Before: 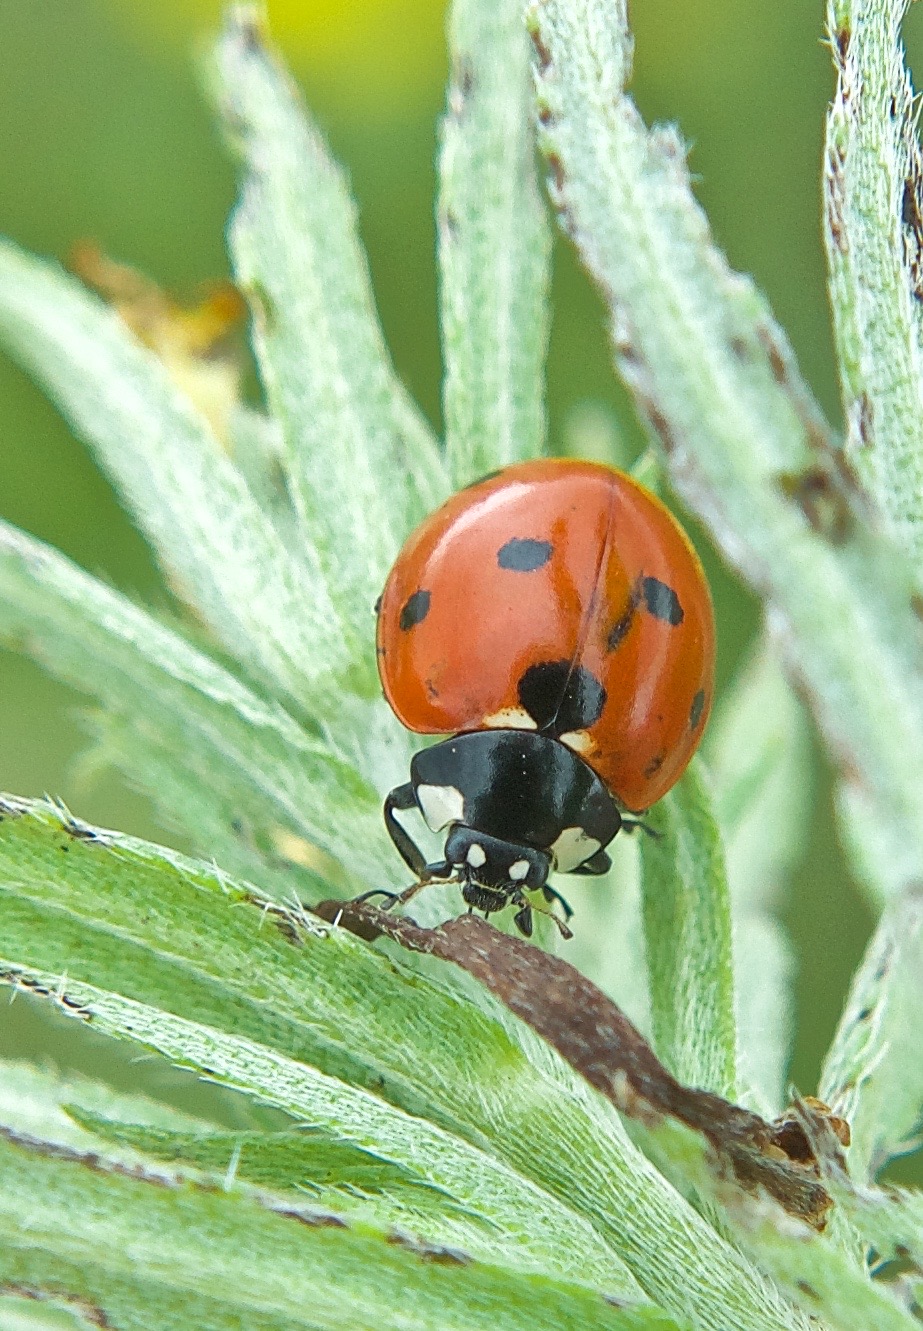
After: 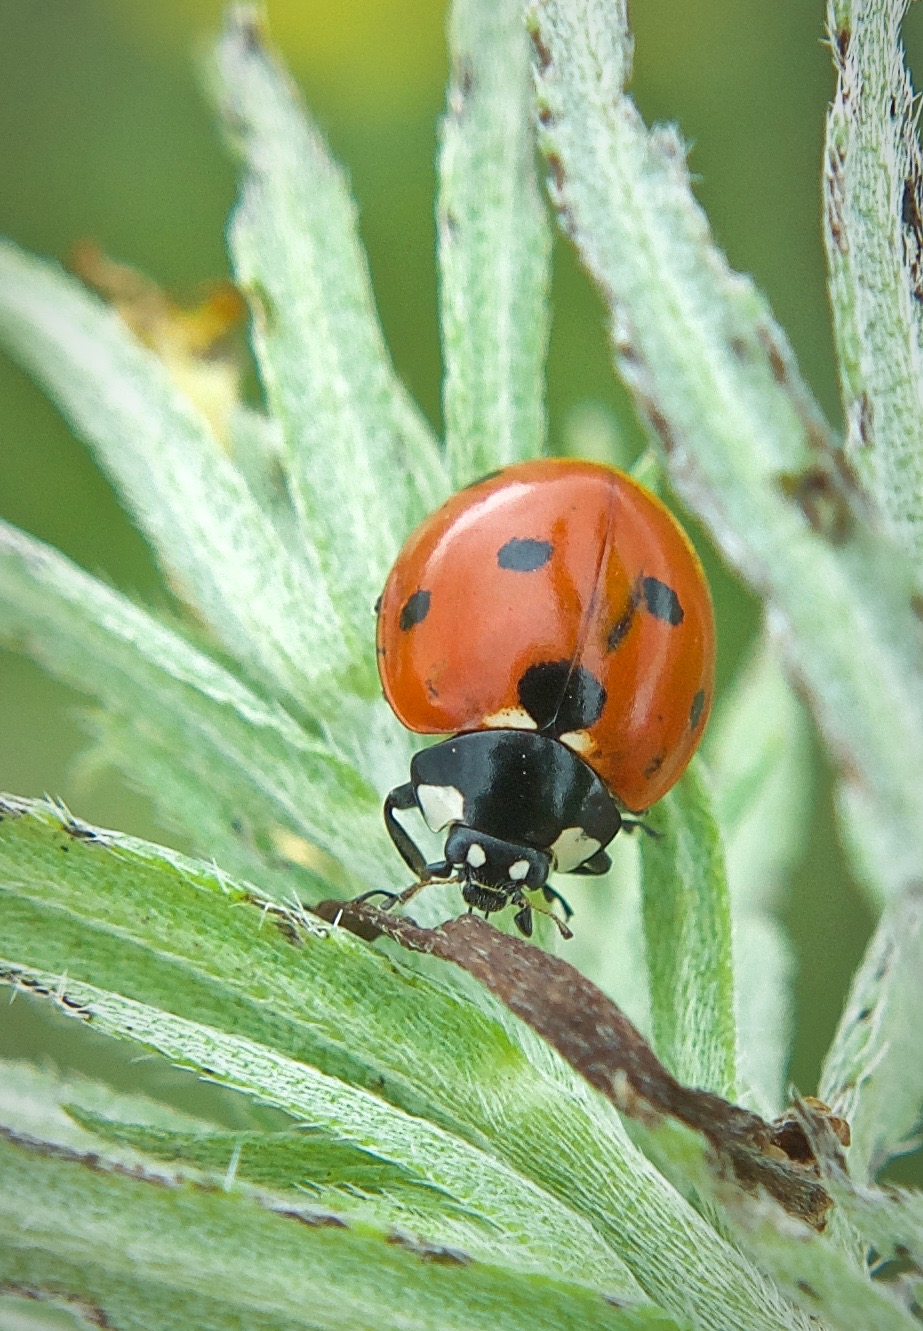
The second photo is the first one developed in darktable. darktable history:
vignetting: fall-off start 67.89%, fall-off radius 67.07%, brightness -0.422, saturation -0.202, automatic ratio true
